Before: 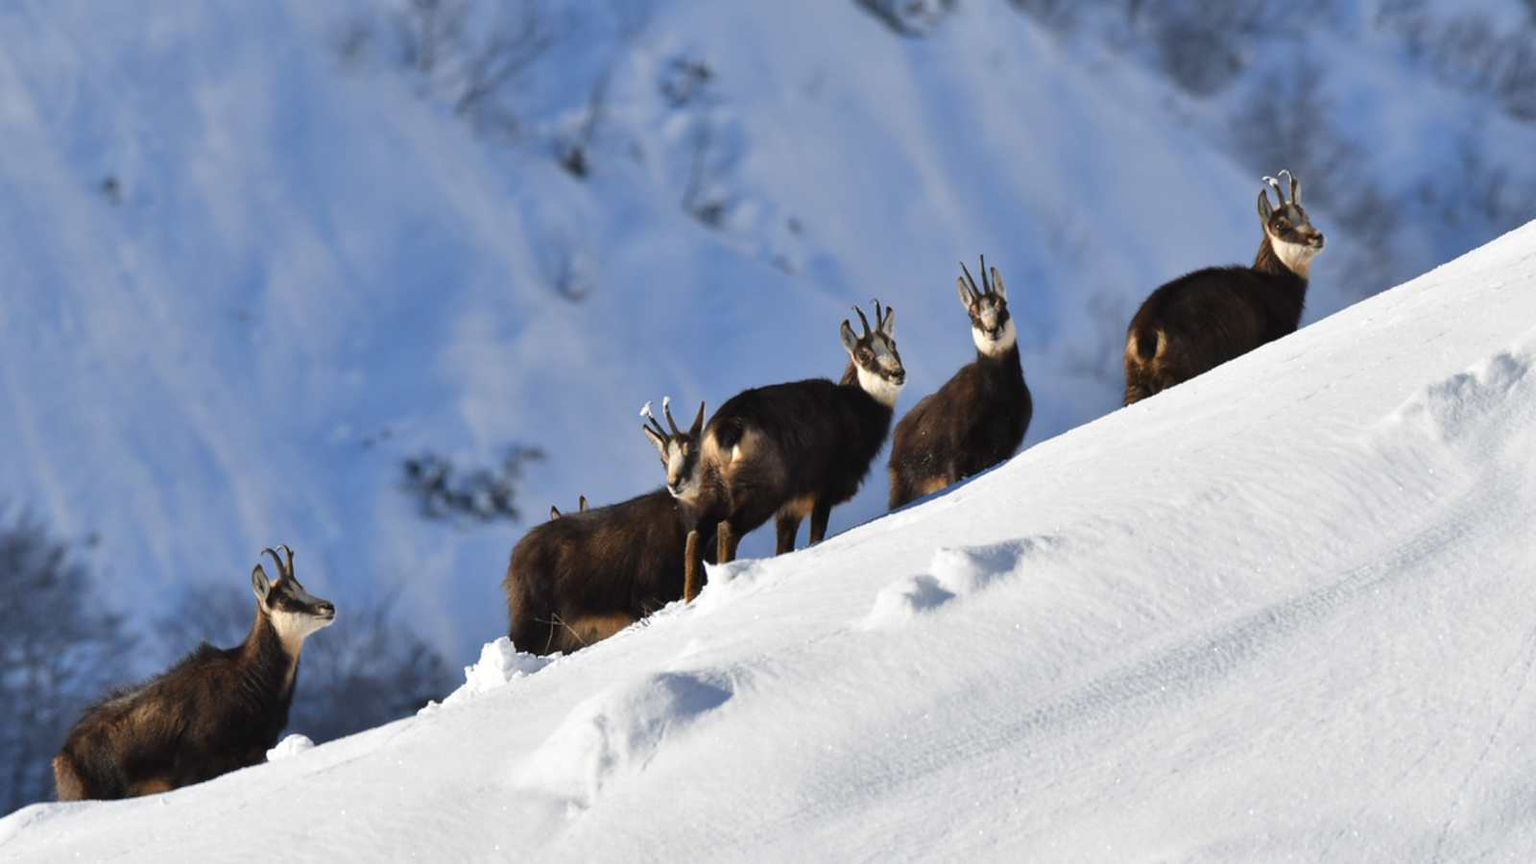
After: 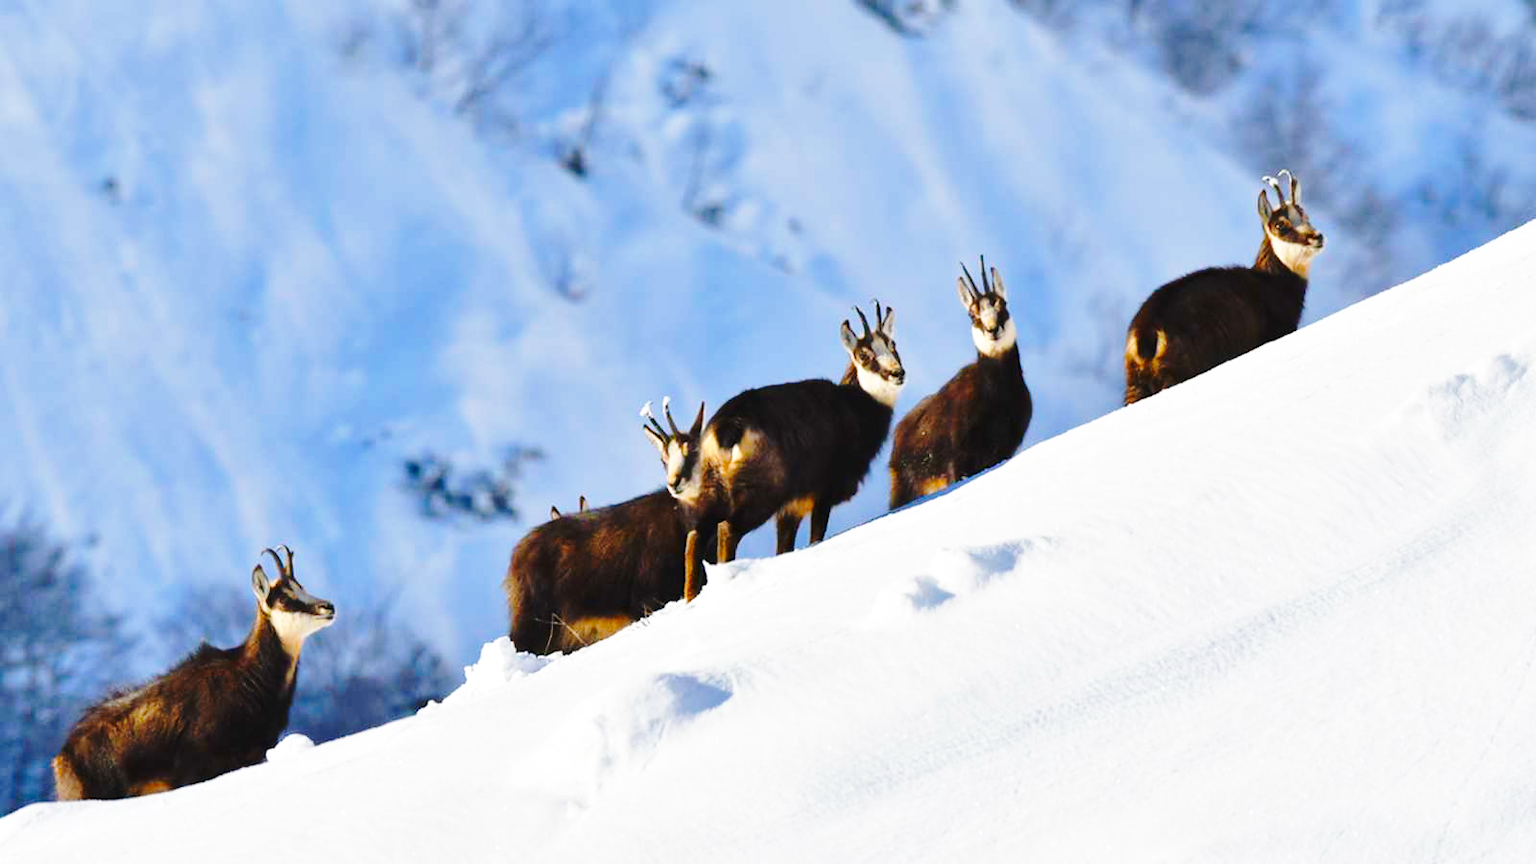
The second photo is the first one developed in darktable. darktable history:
color balance rgb: perceptual saturation grading › global saturation 30%, global vibrance 20%
base curve: curves: ch0 [(0, 0) (0.032, 0.037) (0.105, 0.228) (0.435, 0.76) (0.856, 0.983) (1, 1)], preserve colors none
